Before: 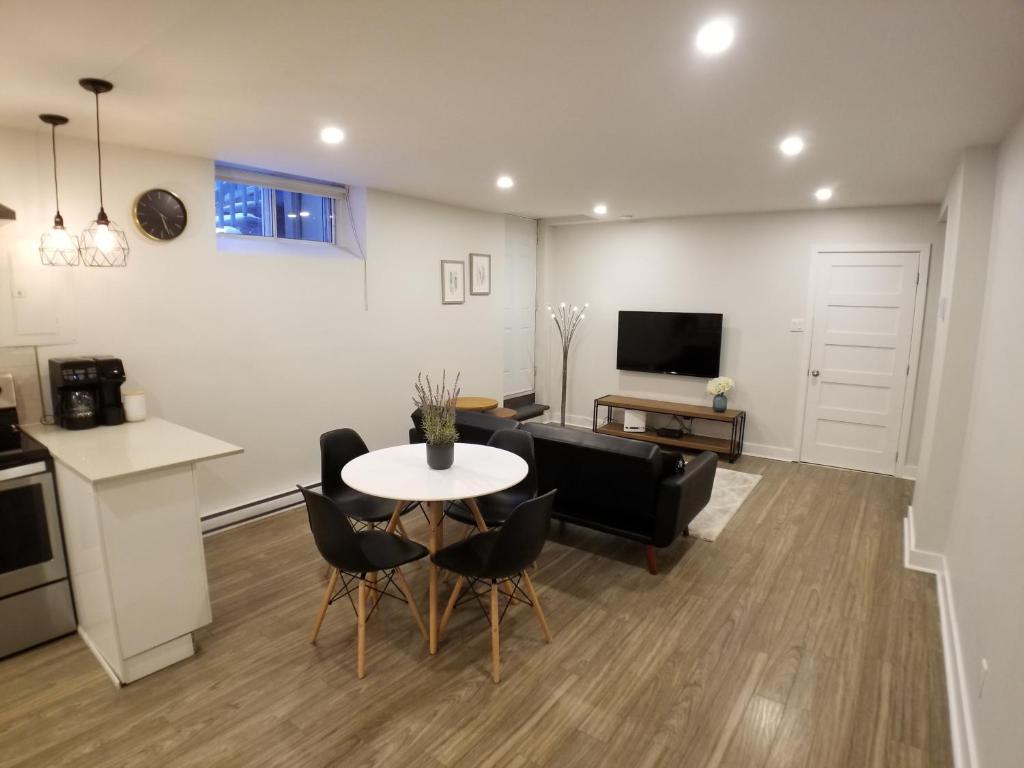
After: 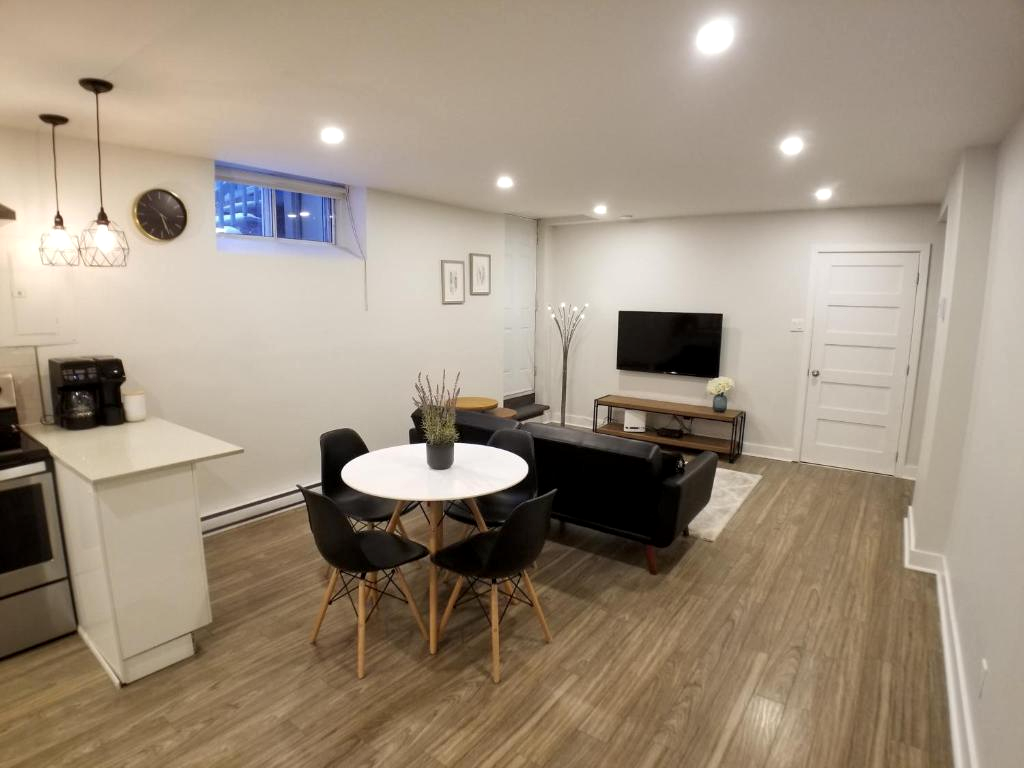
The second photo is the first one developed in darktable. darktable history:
local contrast: highlights 106%, shadows 101%, detail 119%, midtone range 0.2
